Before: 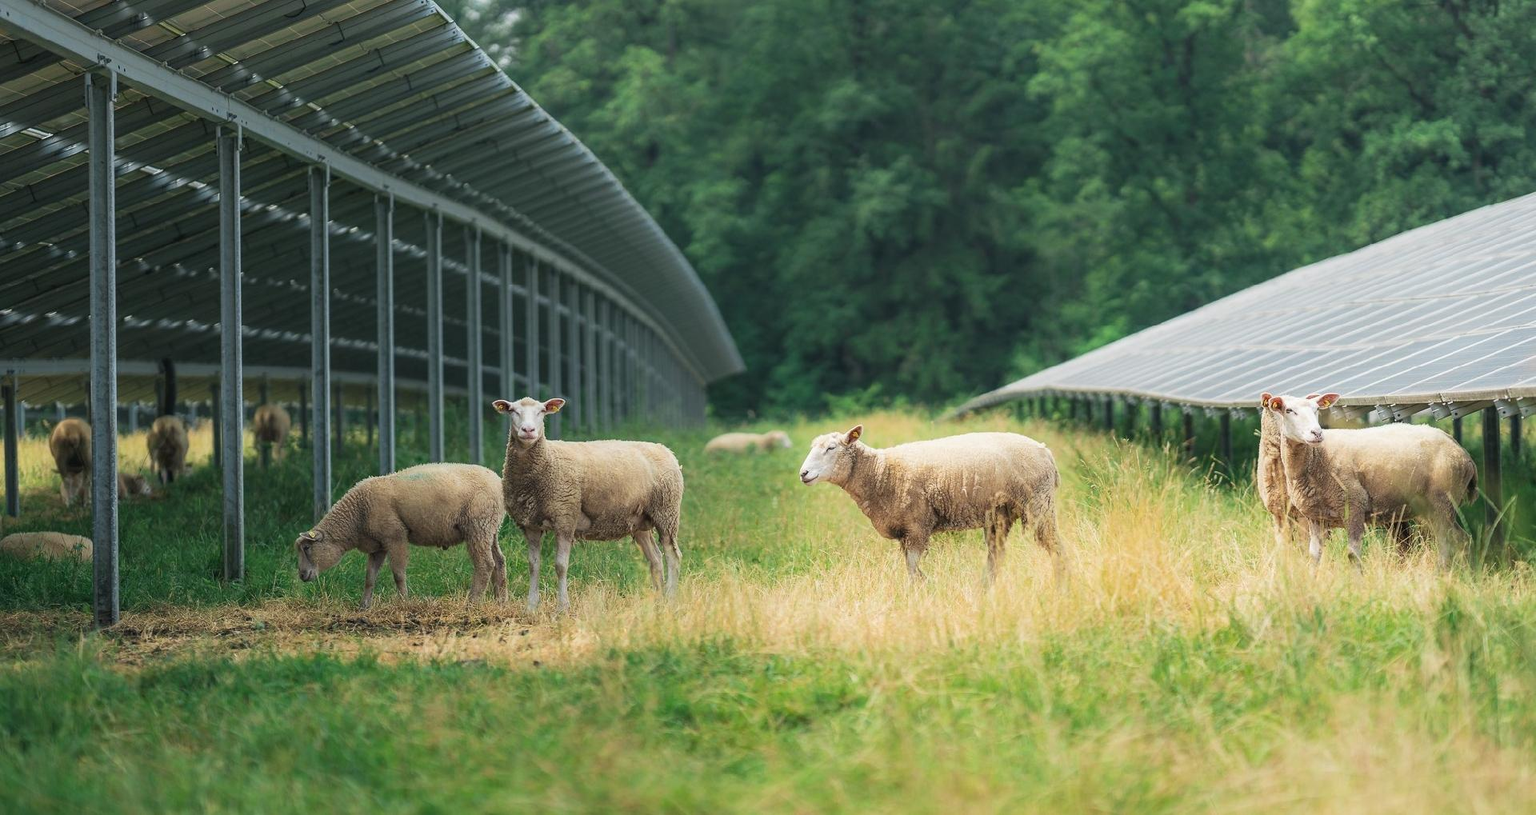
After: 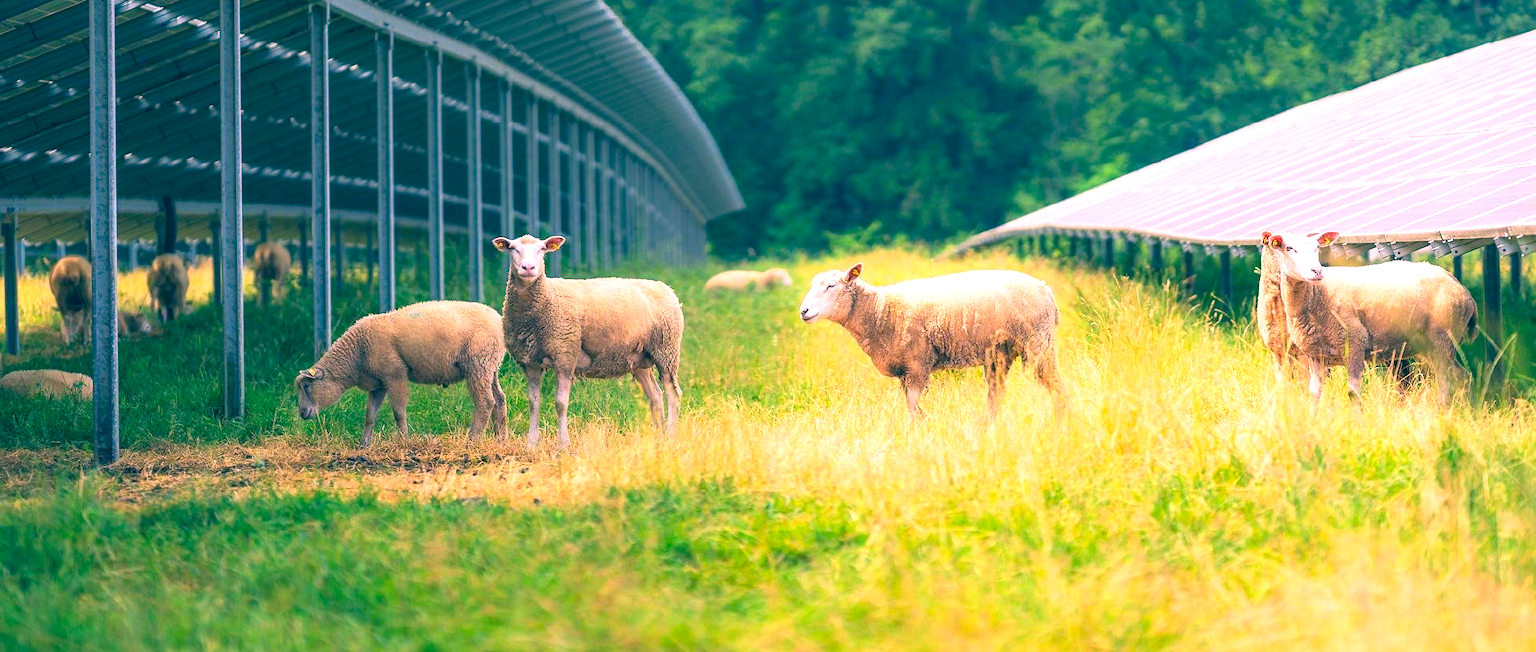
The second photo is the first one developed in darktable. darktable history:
crop and rotate: top 19.998%
tone equalizer: on, module defaults
color correction: highlights a* 17.03, highlights b* 0.205, shadows a* -15.38, shadows b* -14.56, saturation 1.5
exposure: exposure 0.781 EV, compensate highlight preservation false
